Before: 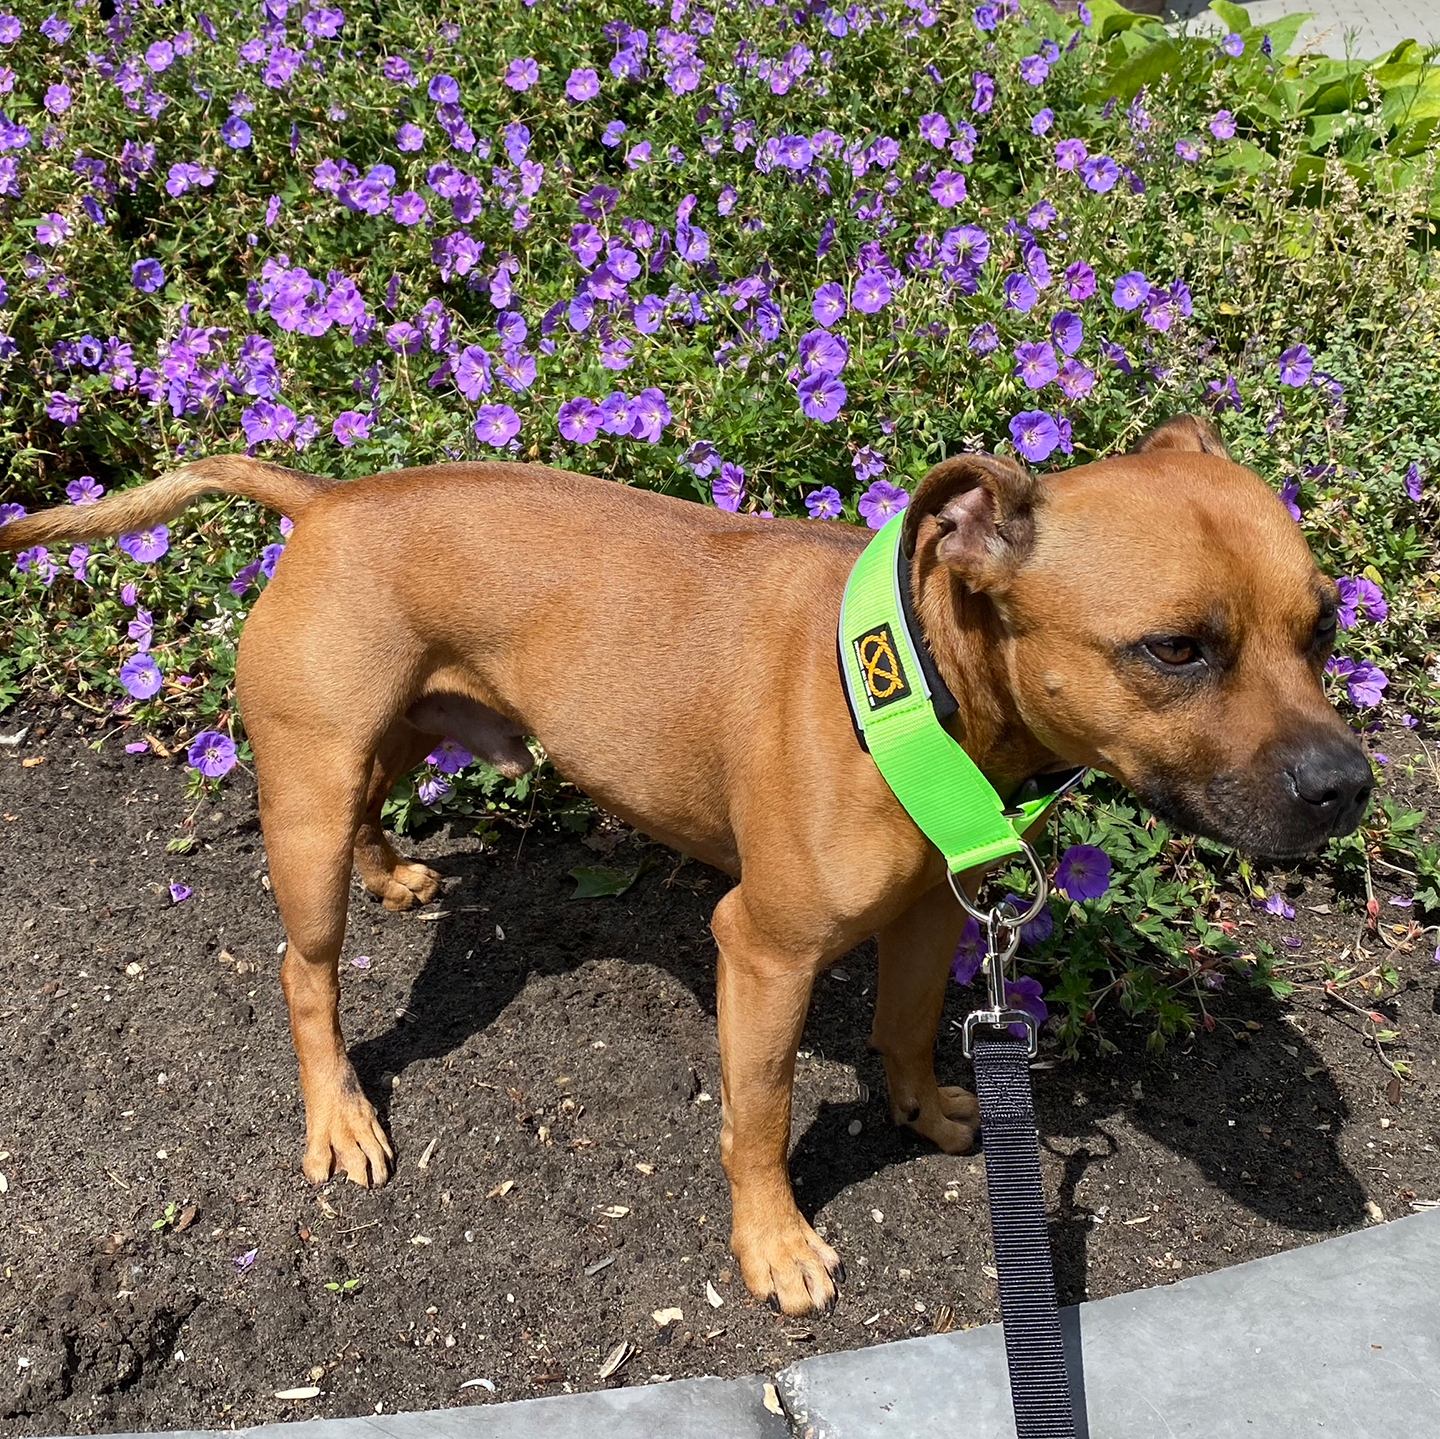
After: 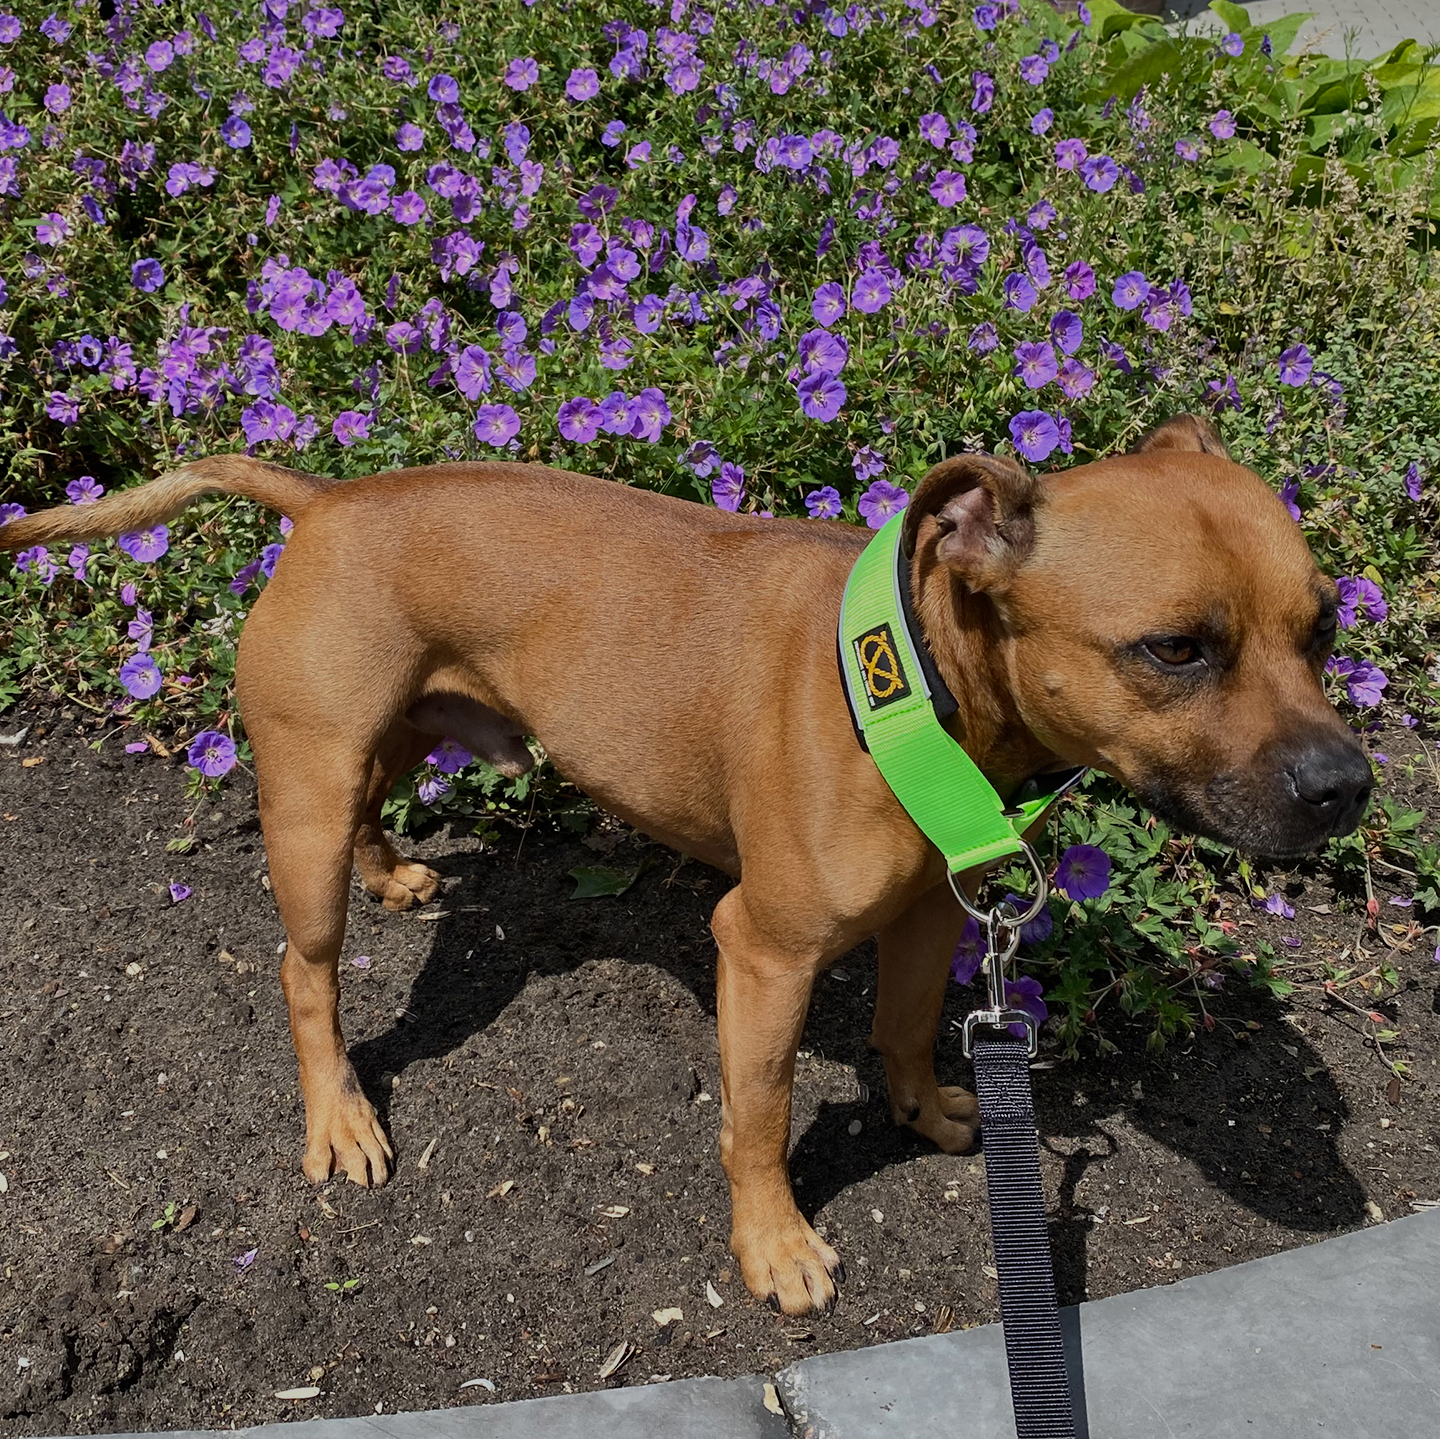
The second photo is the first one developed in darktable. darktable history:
shadows and highlights: shadows 43.71, white point adjustment -1.46, soften with gaussian
exposure: black level correction 0, exposure -0.721 EV, compensate highlight preservation false
